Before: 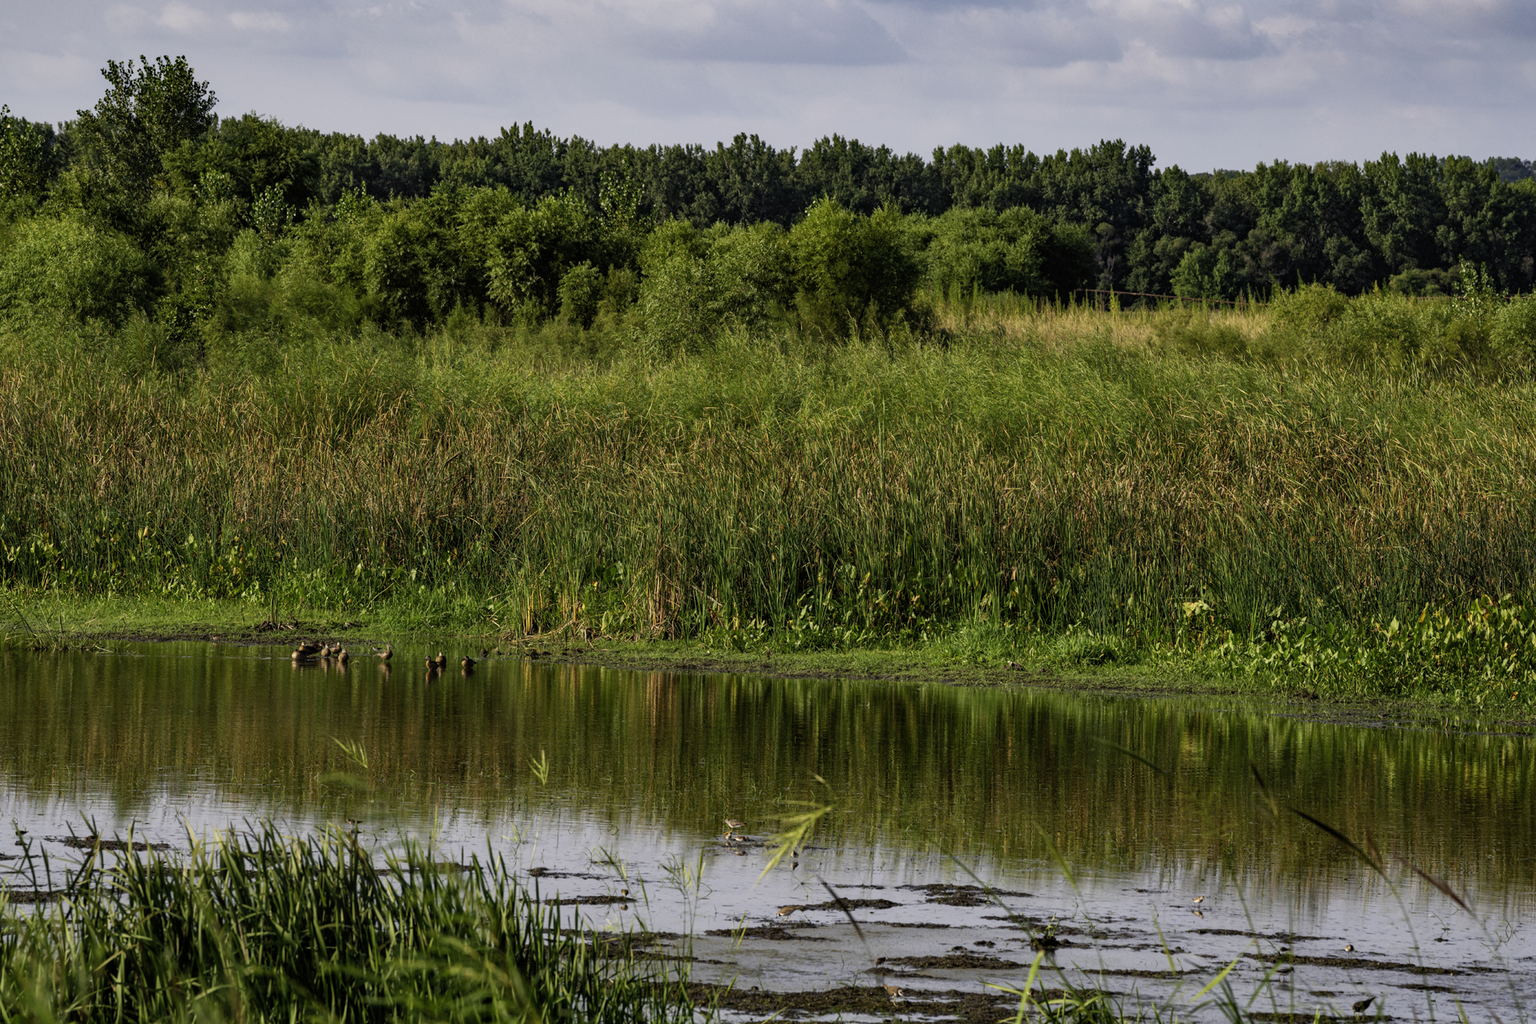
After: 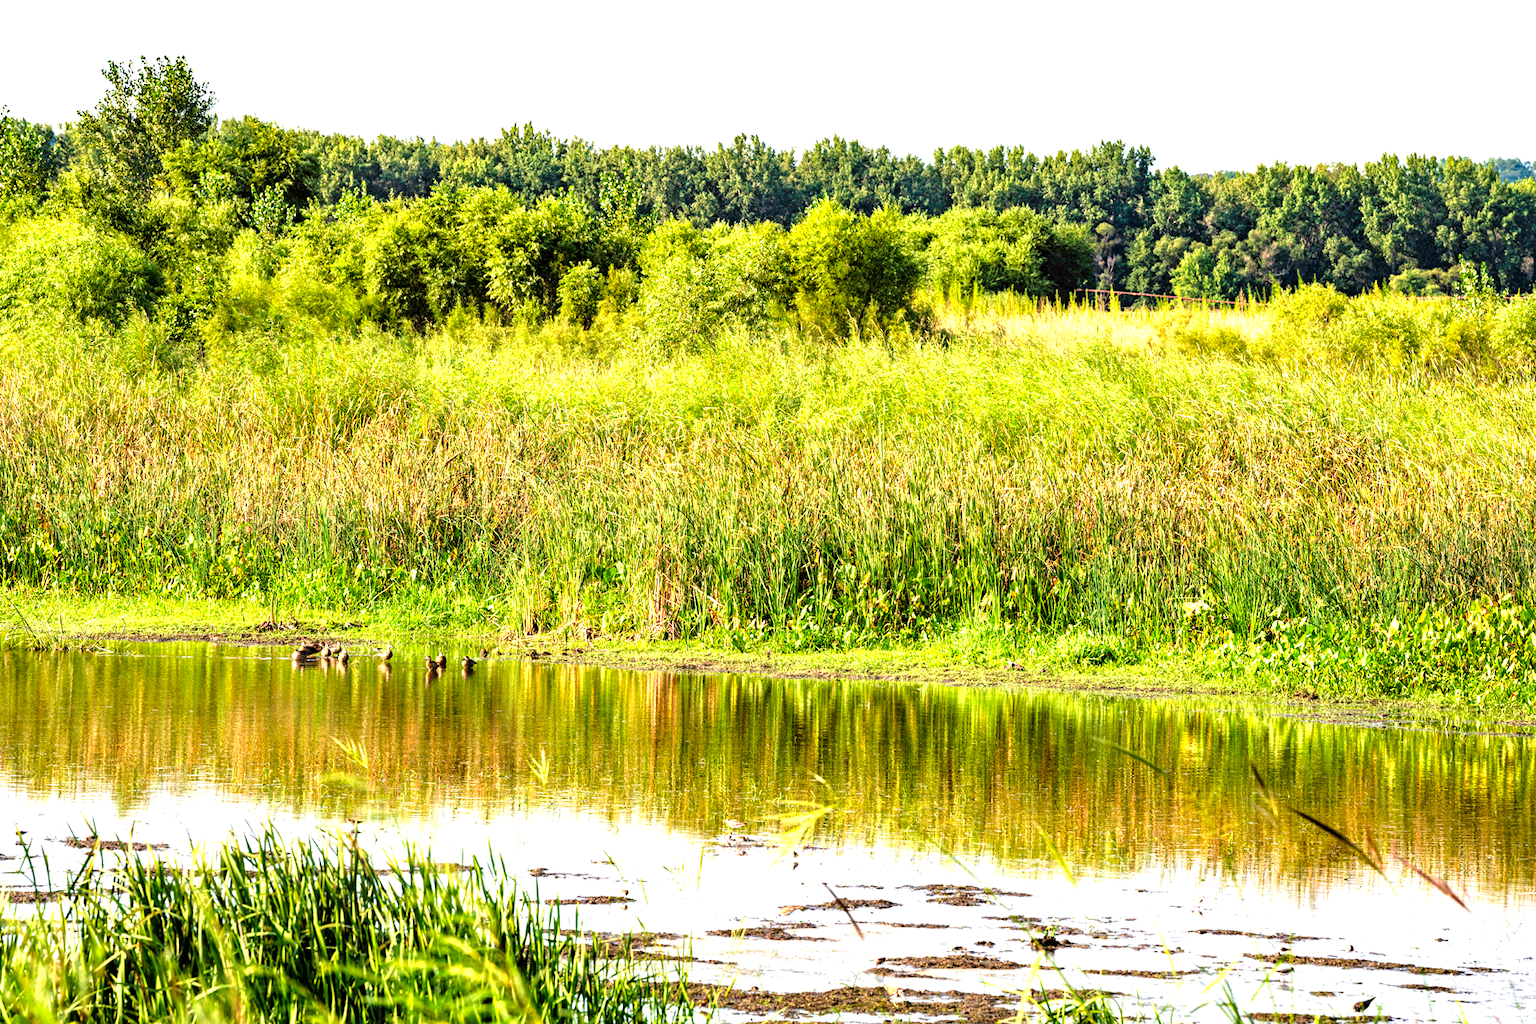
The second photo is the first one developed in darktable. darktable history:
exposure: exposure 0.925 EV, compensate exposure bias true, compensate highlight preservation false
velvia: on, module defaults
local contrast: highlights 102%, shadows 99%, detail 119%, midtone range 0.2
